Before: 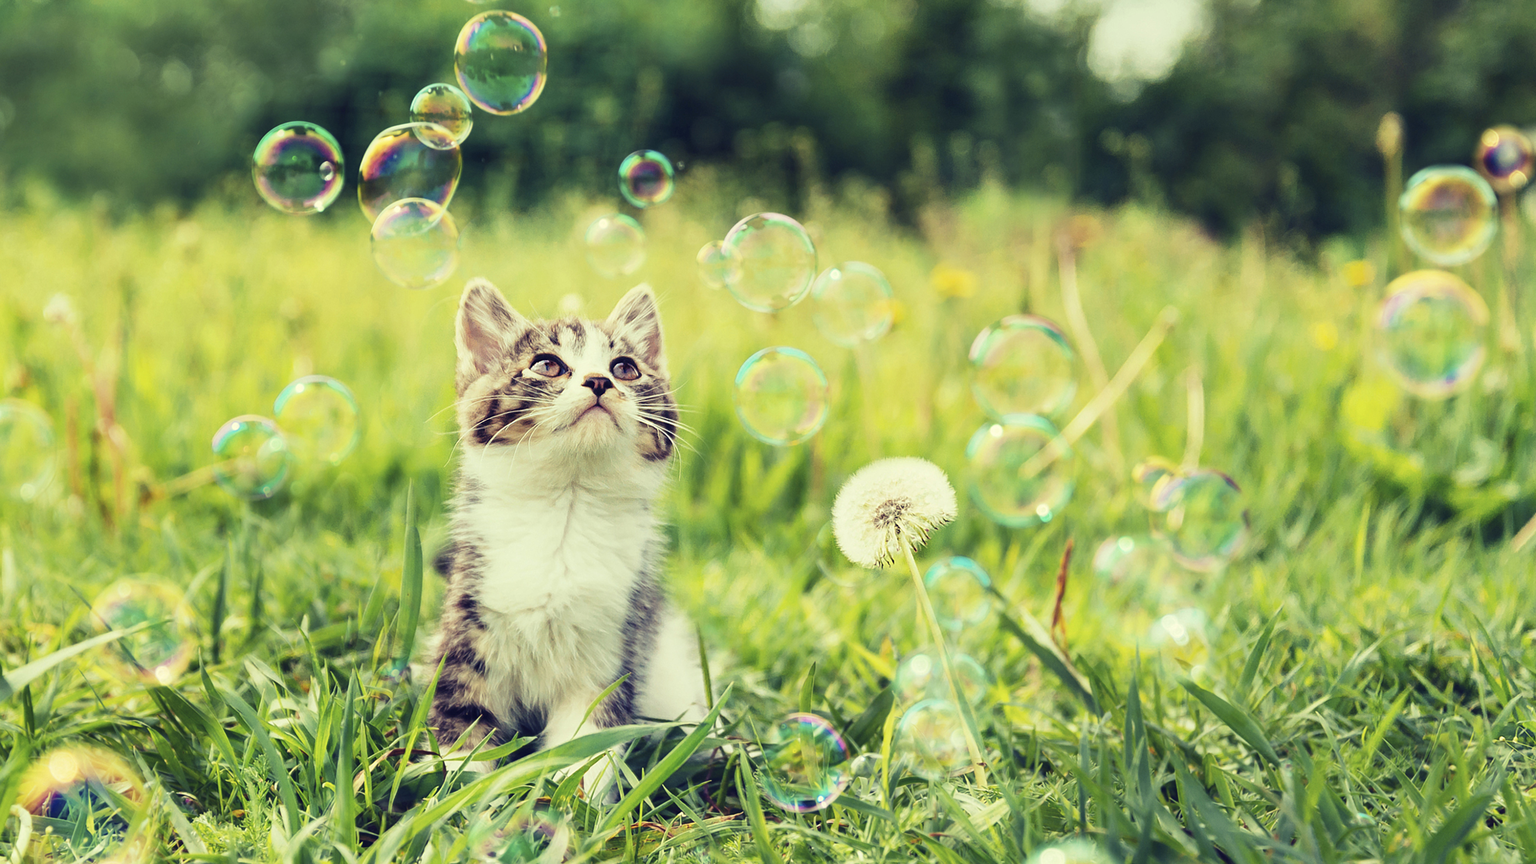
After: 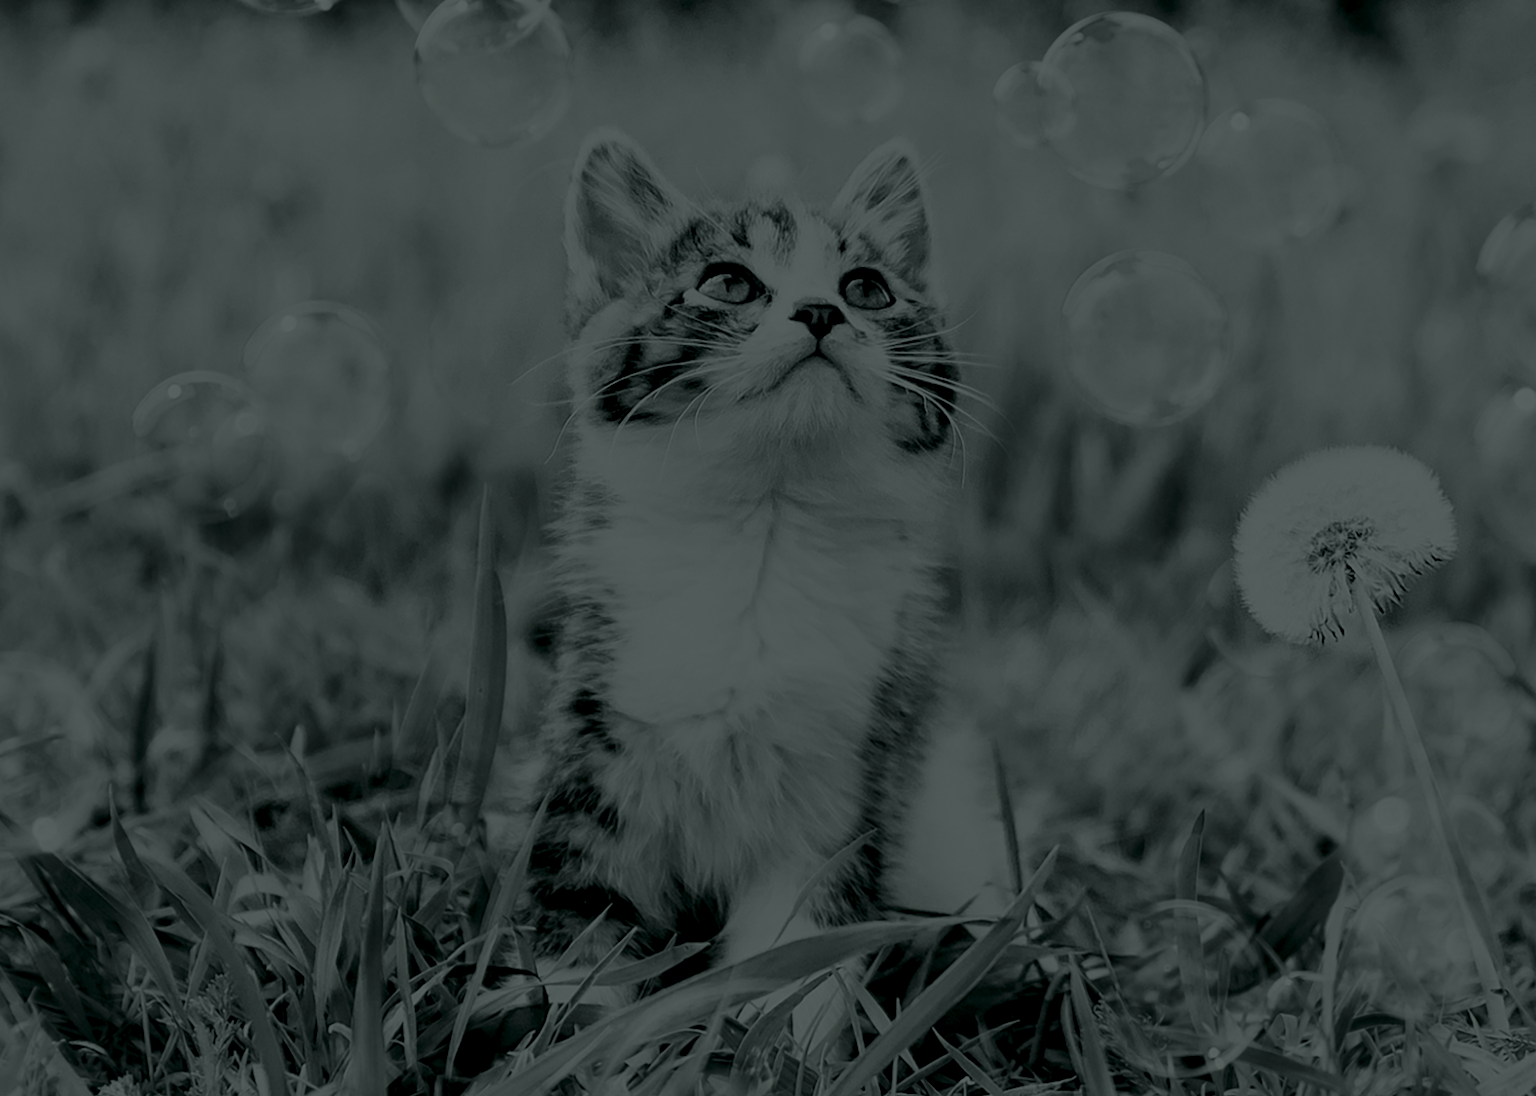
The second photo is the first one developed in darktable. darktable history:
exposure: exposure 0.161 EV, compensate highlight preservation false
colorize: hue 90°, saturation 19%, lightness 1.59%, version 1
crop: left 8.966%, top 23.852%, right 34.699%, bottom 4.703%
